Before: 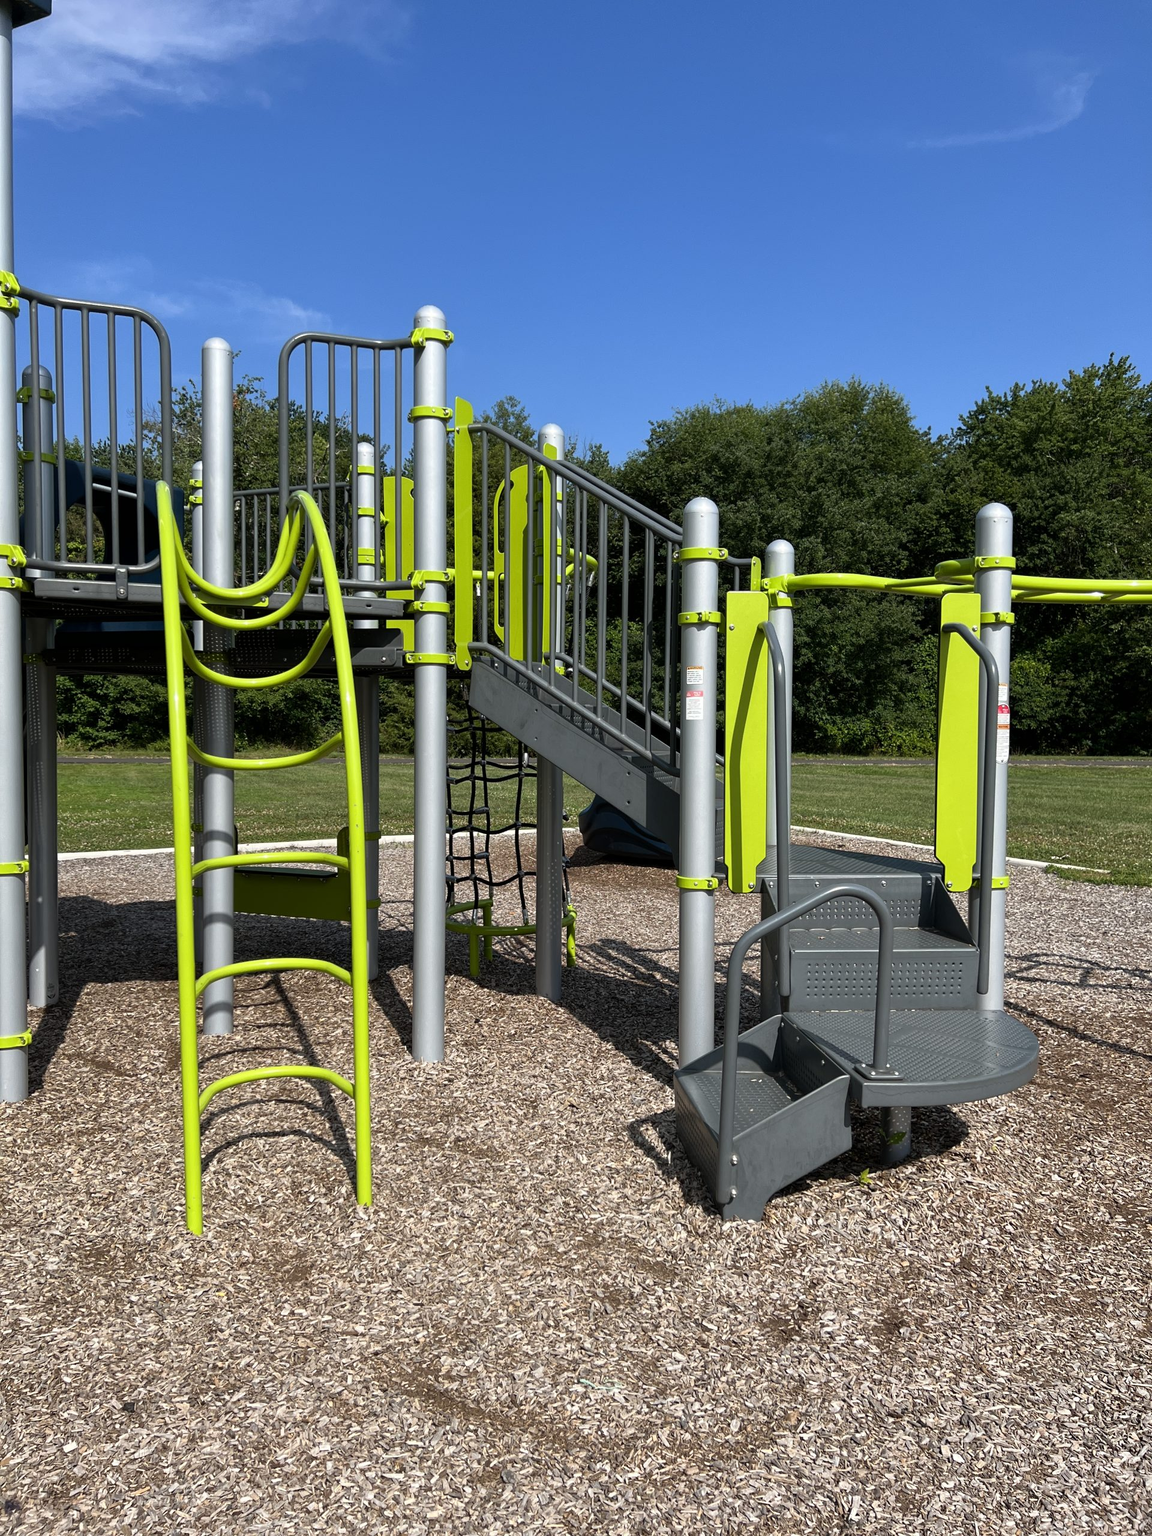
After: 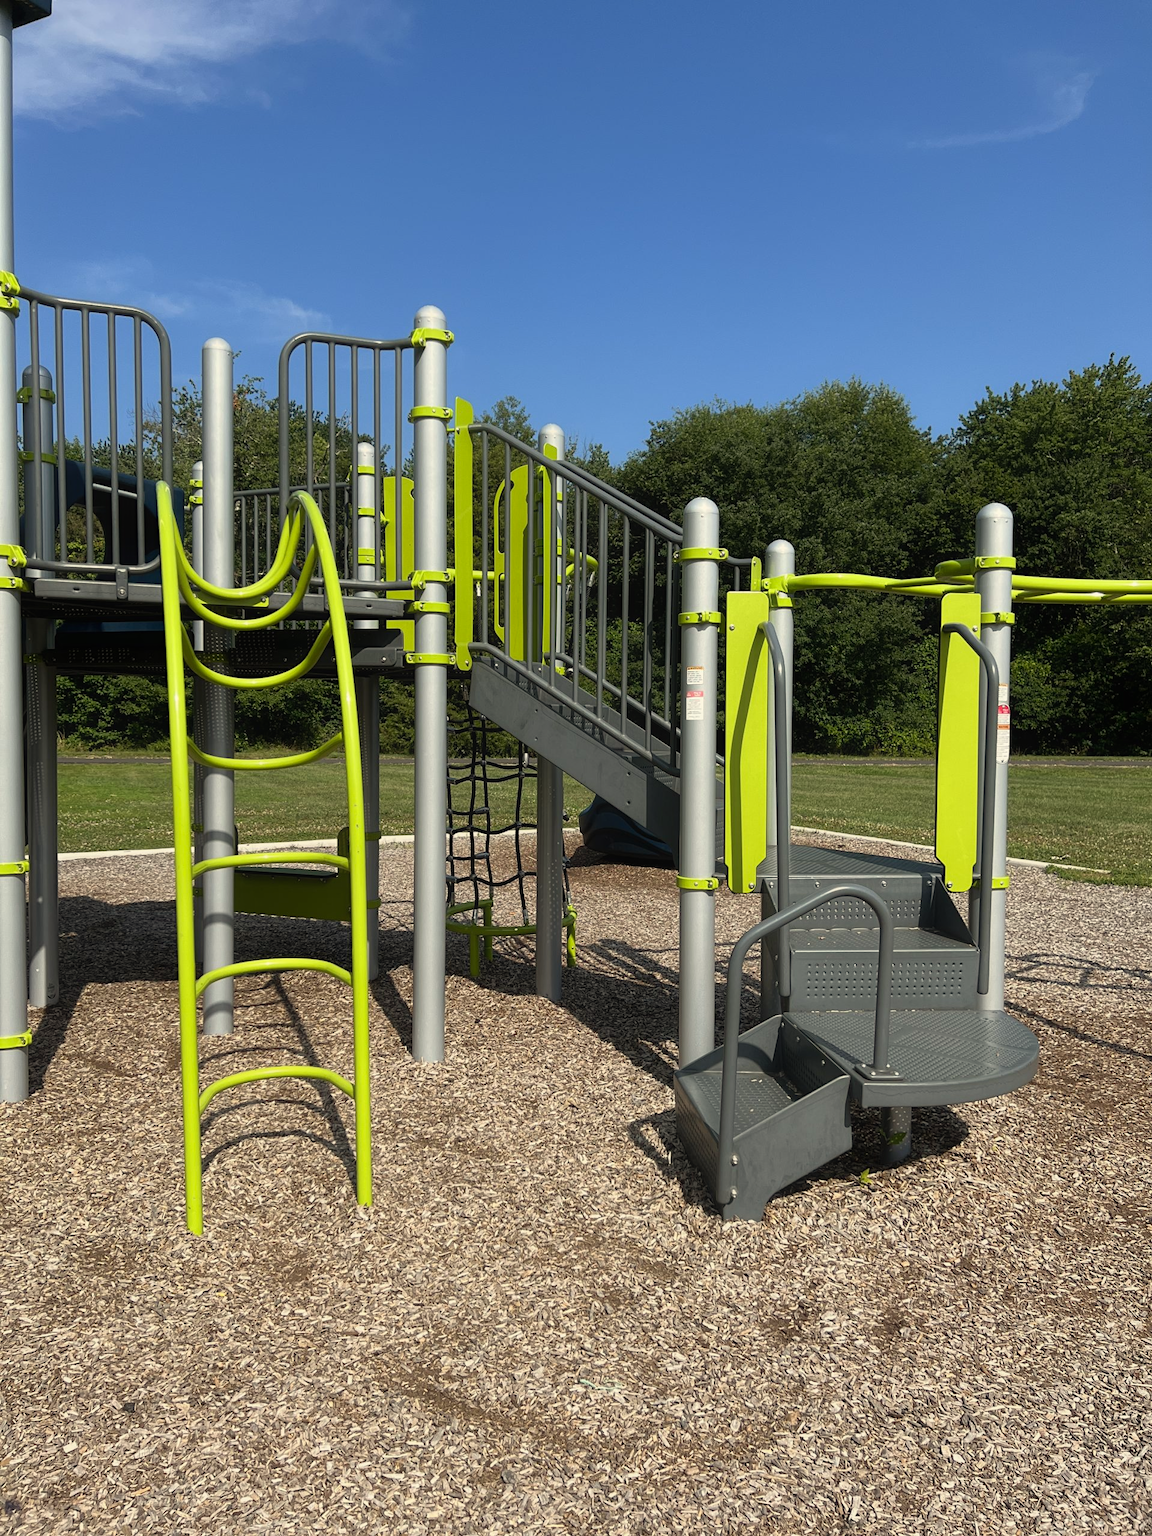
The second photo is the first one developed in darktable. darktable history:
contrast equalizer: y [[0.5, 0.488, 0.462, 0.461, 0.491, 0.5], [0.5 ×6], [0.5 ×6], [0 ×6], [0 ×6]]
white balance: red 1.029, blue 0.92
